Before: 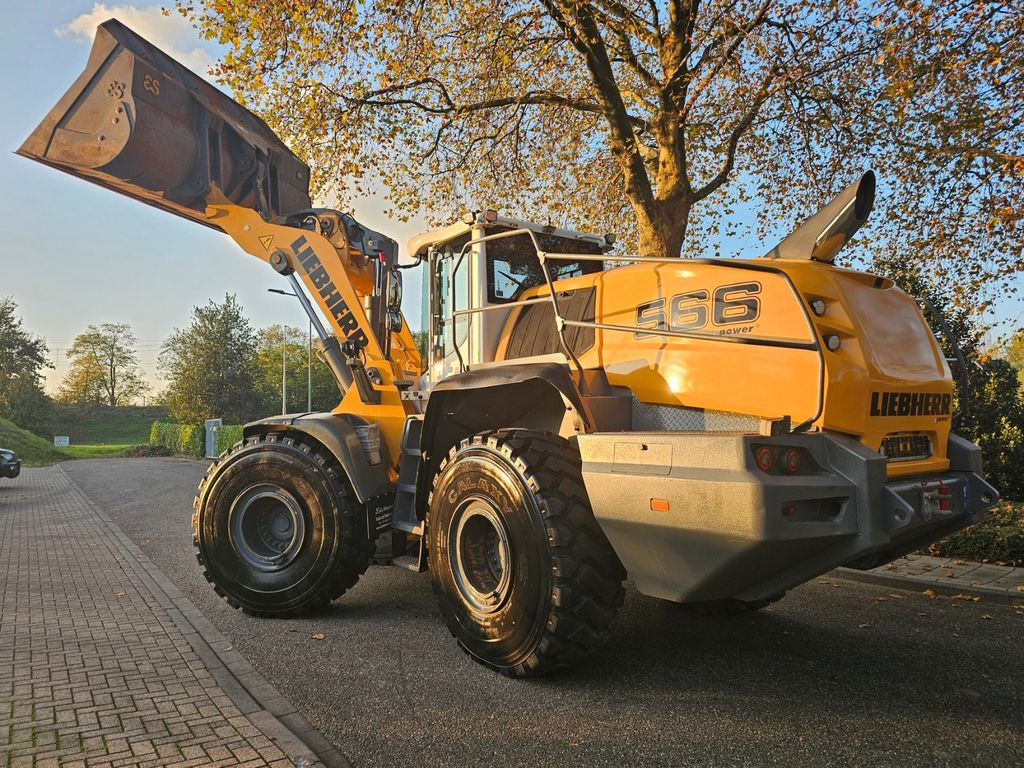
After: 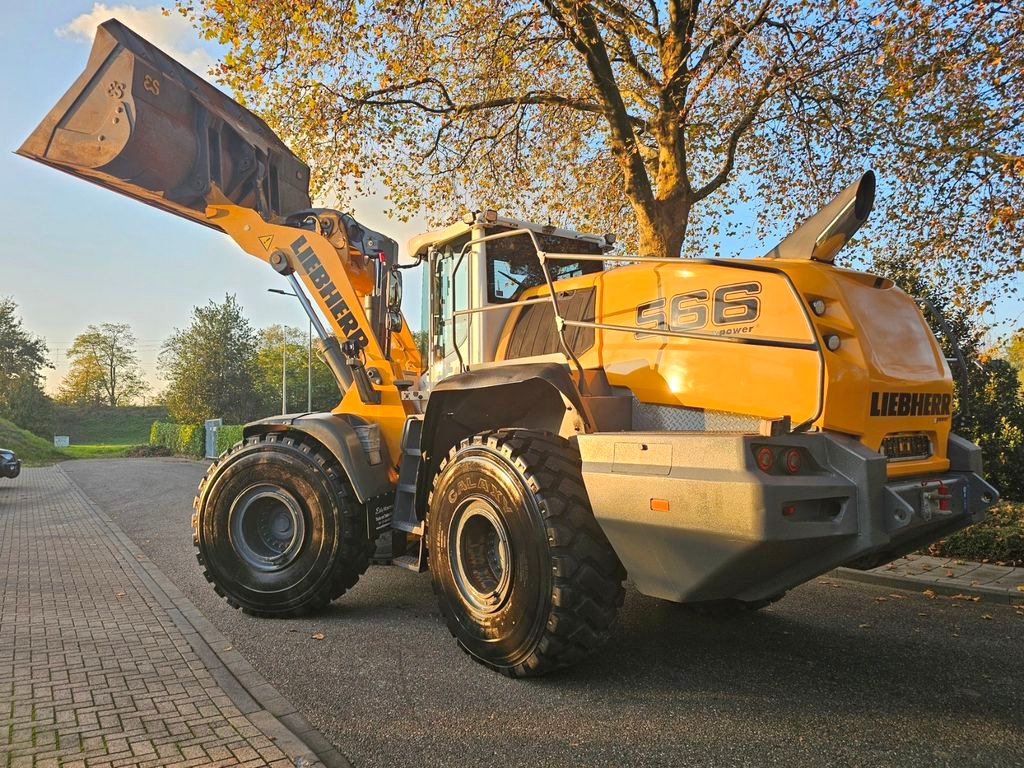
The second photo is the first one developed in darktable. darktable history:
exposure: exposure 0.074 EV, compensate exposure bias true, compensate highlight preservation false
contrast brightness saturation: contrast 0.032, brightness 0.058, saturation 0.134
